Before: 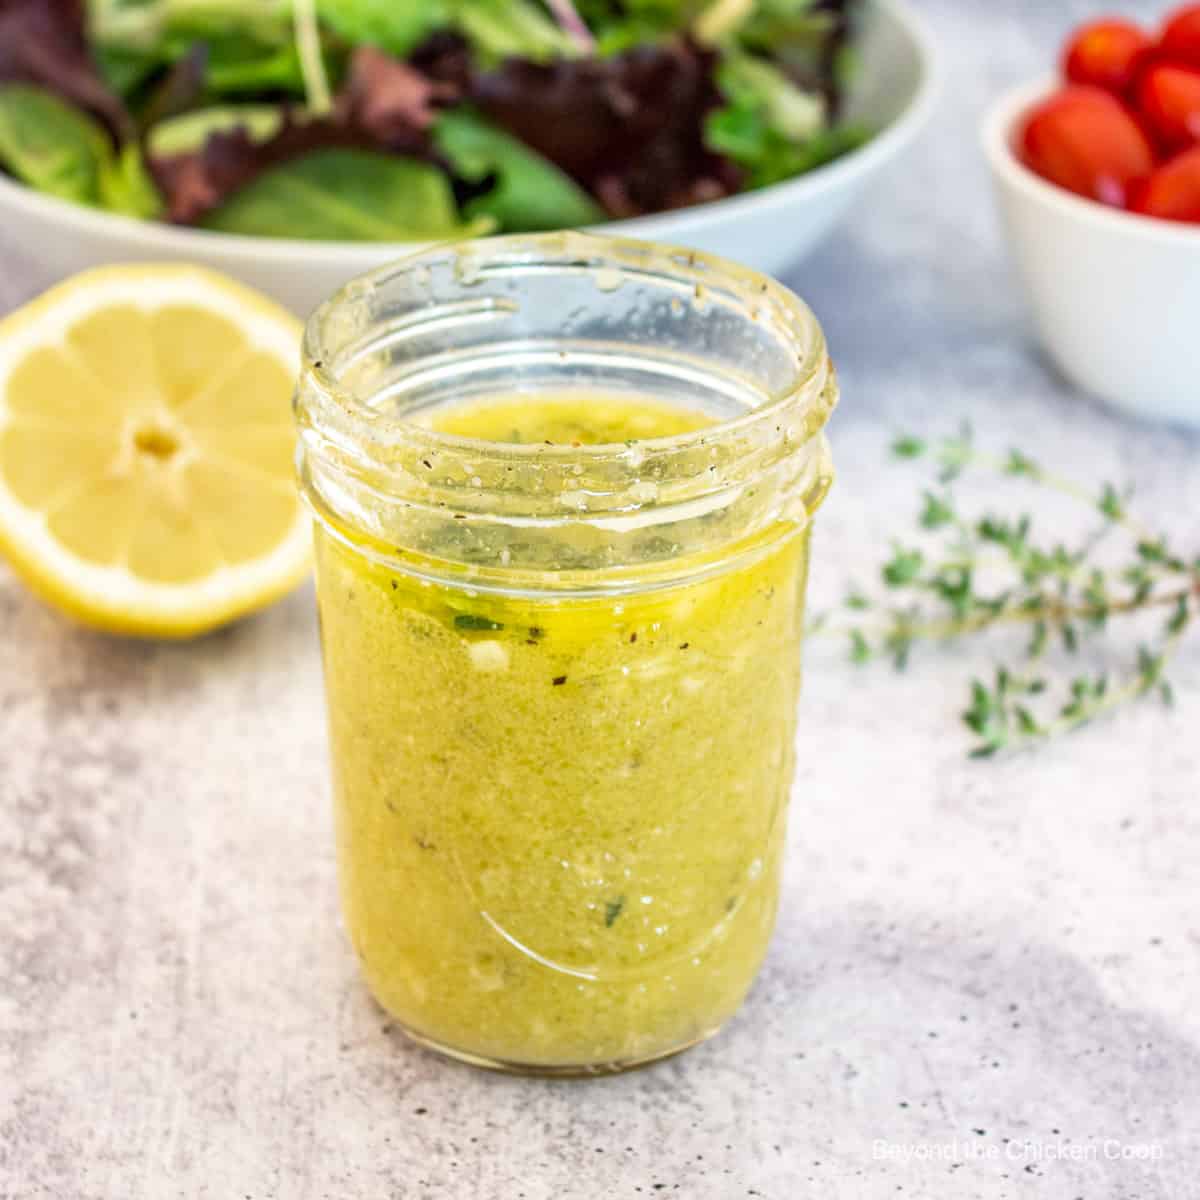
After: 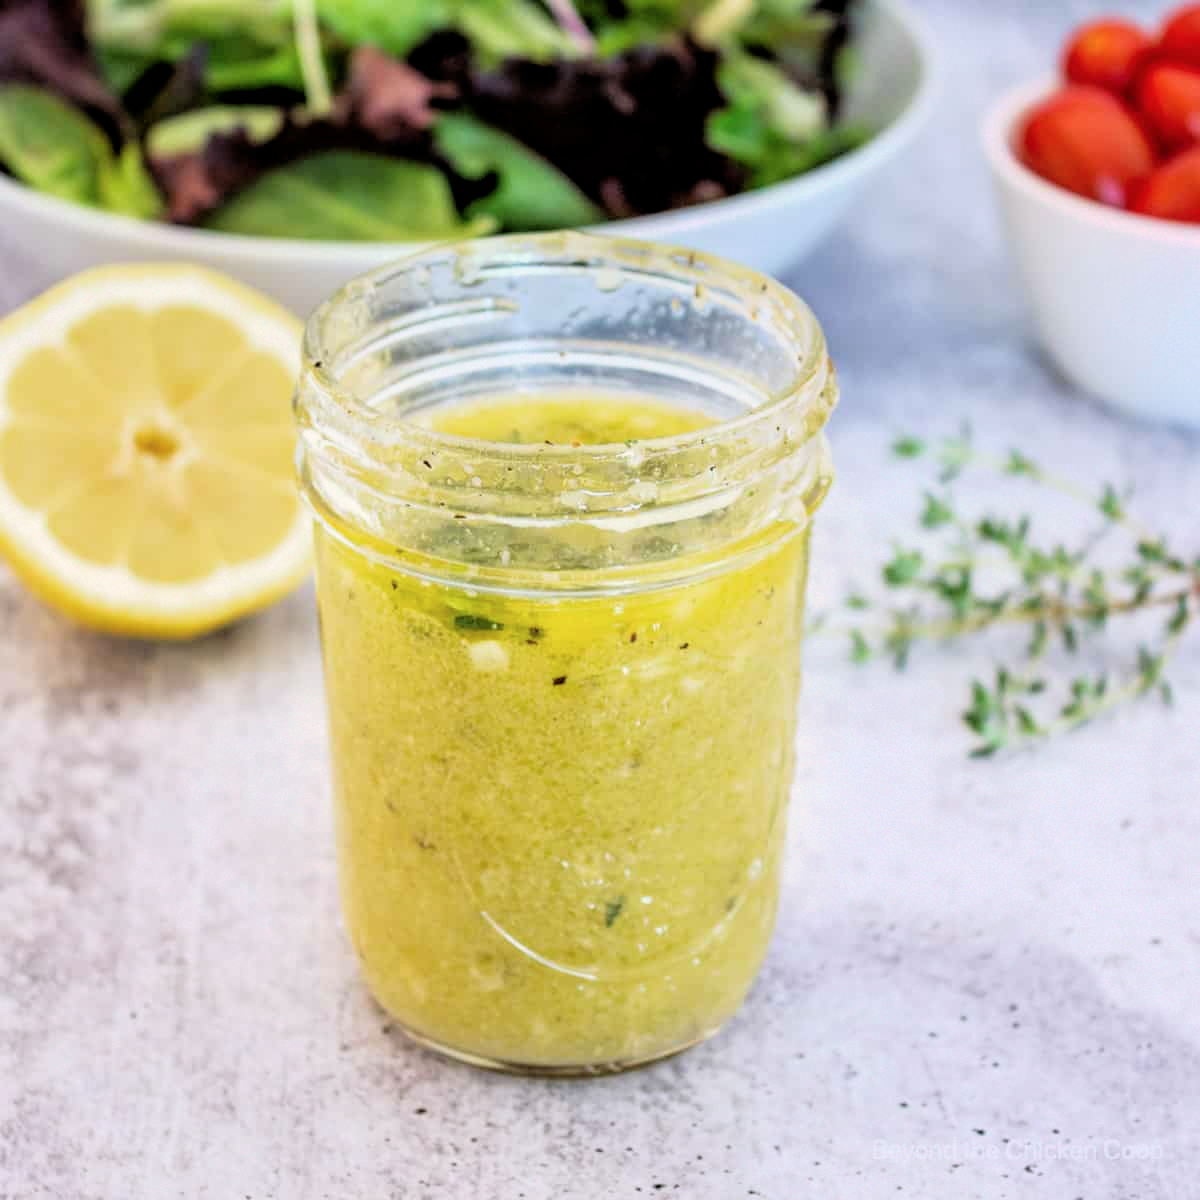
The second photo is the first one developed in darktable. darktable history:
color calibration: illuminant as shot in camera, x 0.358, y 0.373, temperature 4628.91 K
filmic rgb: black relative exposure -3.94 EV, white relative exposure 3.15 EV, hardness 2.87, color science v6 (2022), enable highlight reconstruction true
